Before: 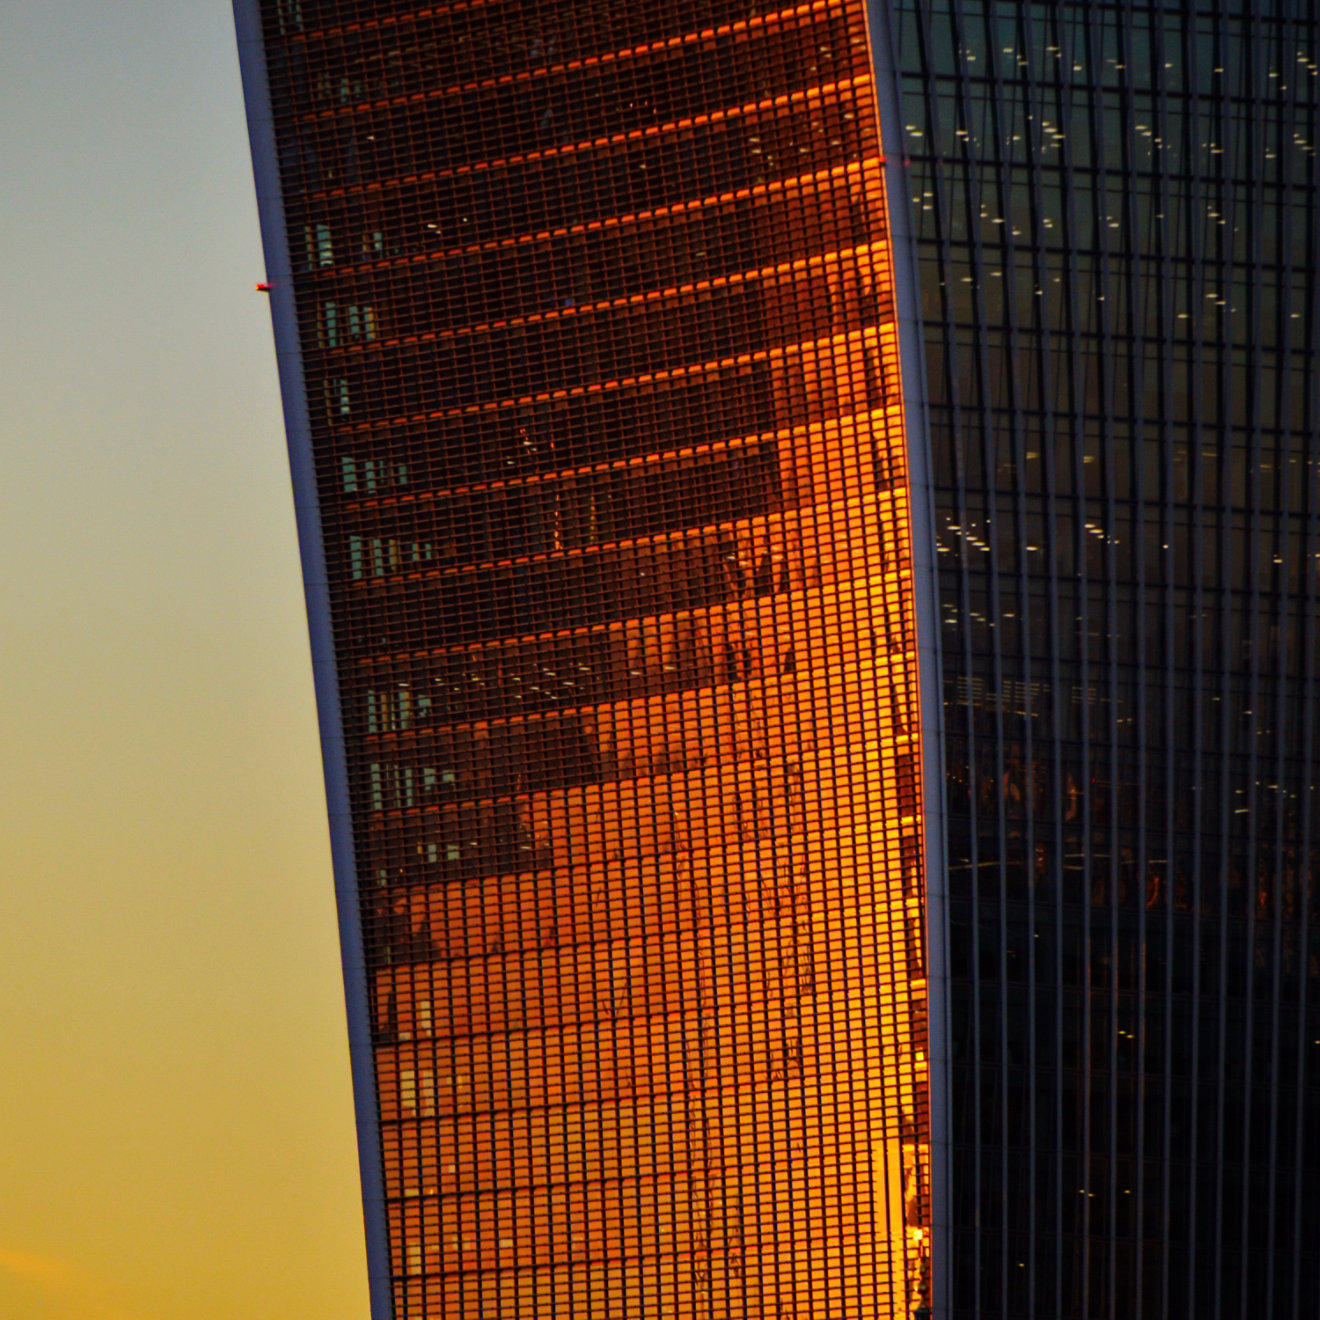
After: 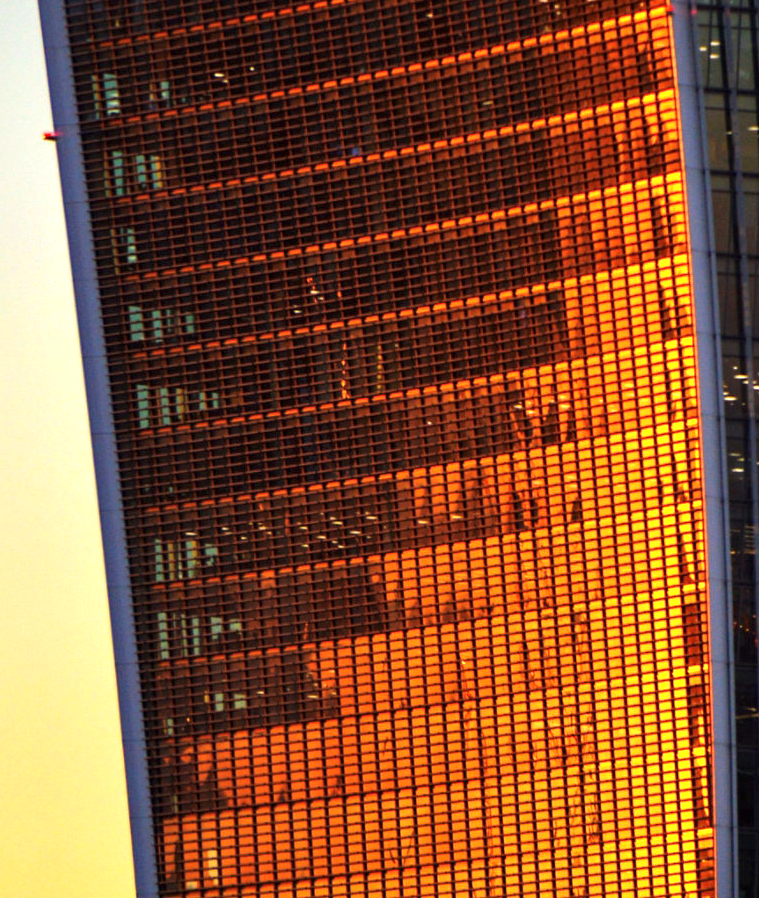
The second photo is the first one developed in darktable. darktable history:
exposure: black level correction 0, exposure 1.105 EV, compensate highlight preservation false
crop: left 16.209%, top 11.457%, right 26.247%, bottom 20.447%
local contrast: mode bilateral grid, contrast 20, coarseness 49, detail 120%, midtone range 0.2
